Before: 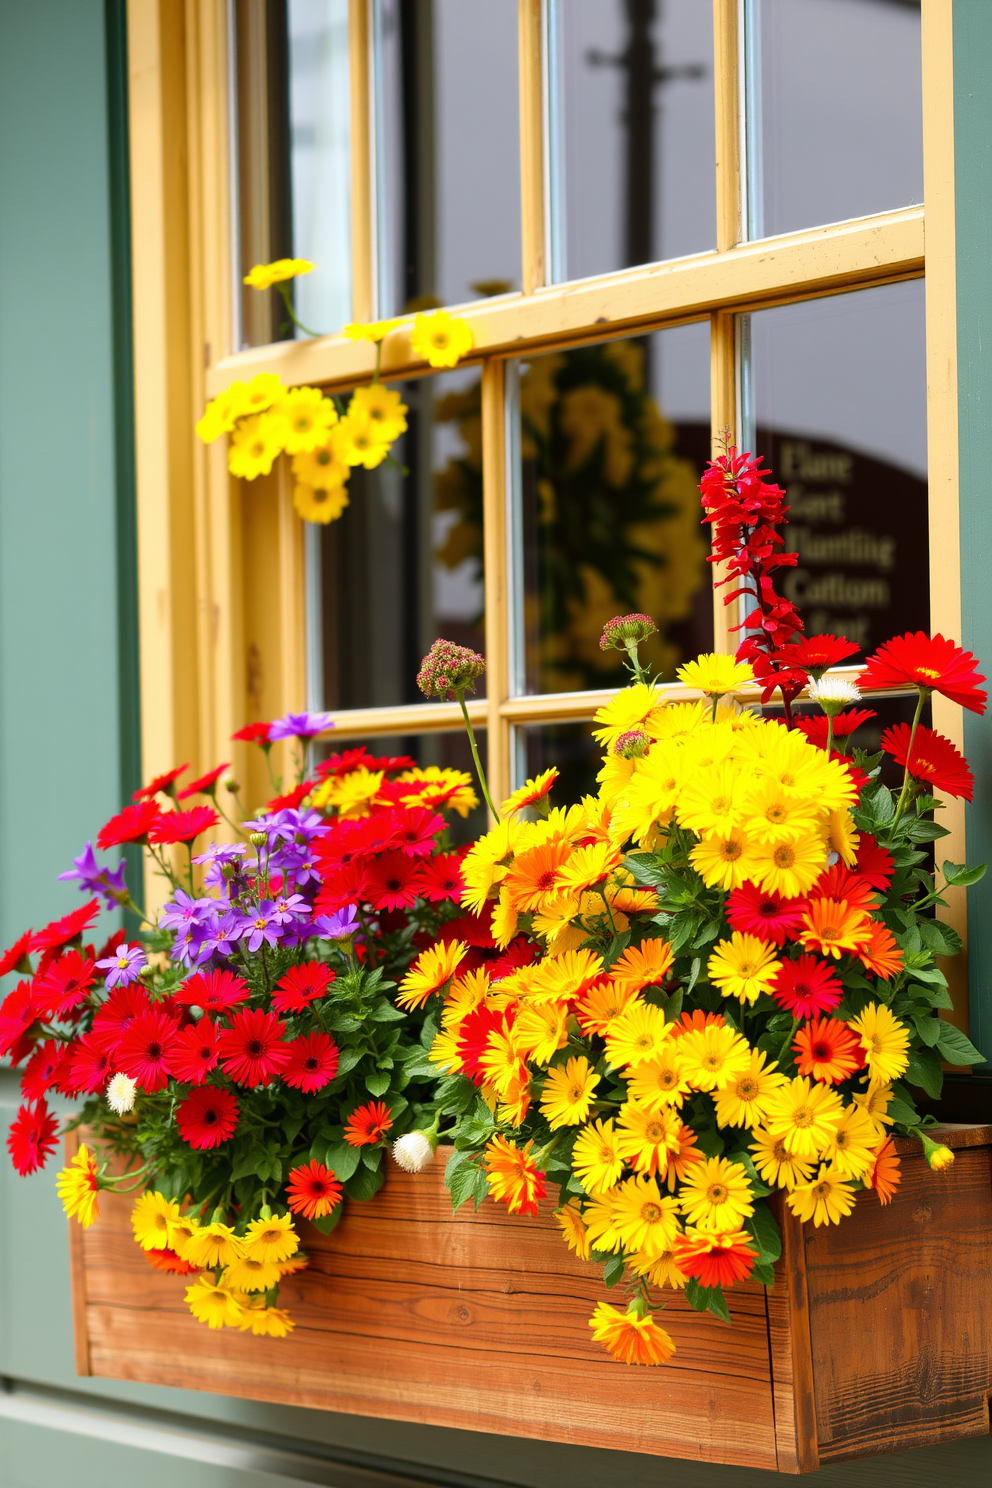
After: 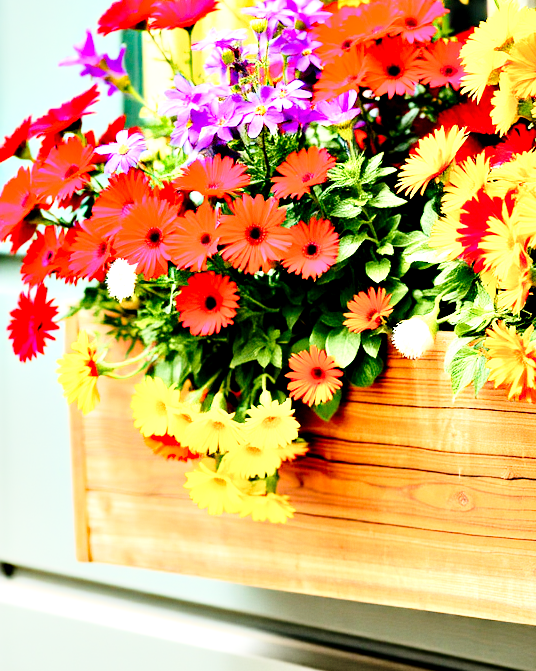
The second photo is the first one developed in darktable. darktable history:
contrast equalizer: y [[0.6 ×6], [0.55 ×6], [0 ×6], [0 ×6], [0 ×6]]
base curve: curves: ch0 [(0, 0) (0.008, 0.007) (0.022, 0.029) (0.048, 0.089) (0.092, 0.197) (0.191, 0.399) (0.275, 0.534) (0.357, 0.65) (0.477, 0.78) (0.542, 0.833) (0.799, 0.973) (1, 1)], preserve colors none
tone equalizer: -7 EV 0.153 EV, -6 EV 0.583 EV, -5 EV 1.13 EV, -4 EV 1.33 EV, -3 EV 1.14 EV, -2 EV 0.6 EV, -1 EV 0.155 EV, edges refinement/feathering 500, mask exposure compensation -1.57 EV, preserve details no
crop and rotate: top 54.764%, right 45.944%, bottom 0.129%
local contrast: mode bilateral grid, contrast 20, coarseness 50, detail 132%, midtone range 0.2
